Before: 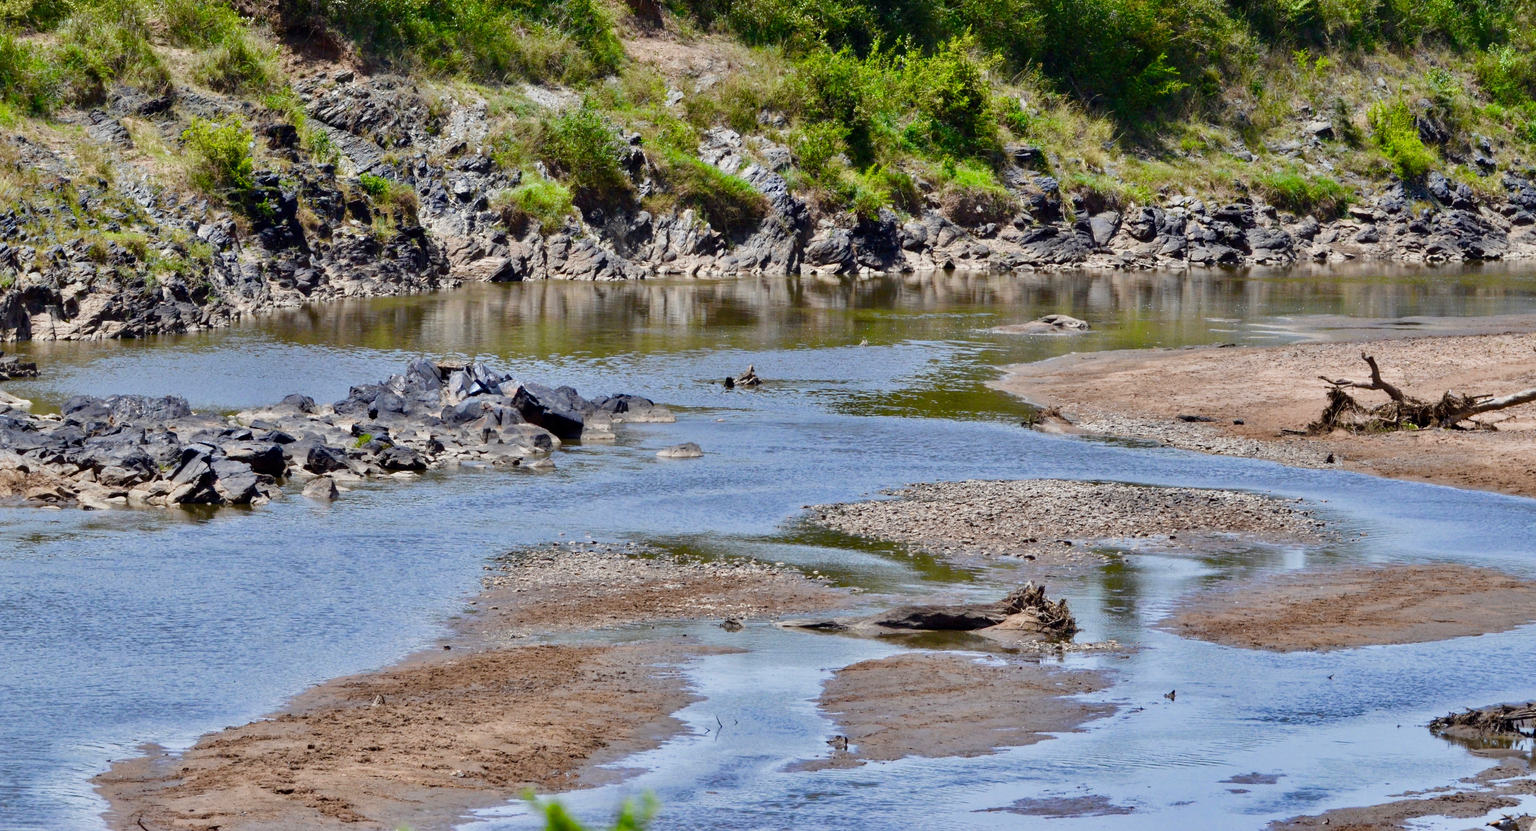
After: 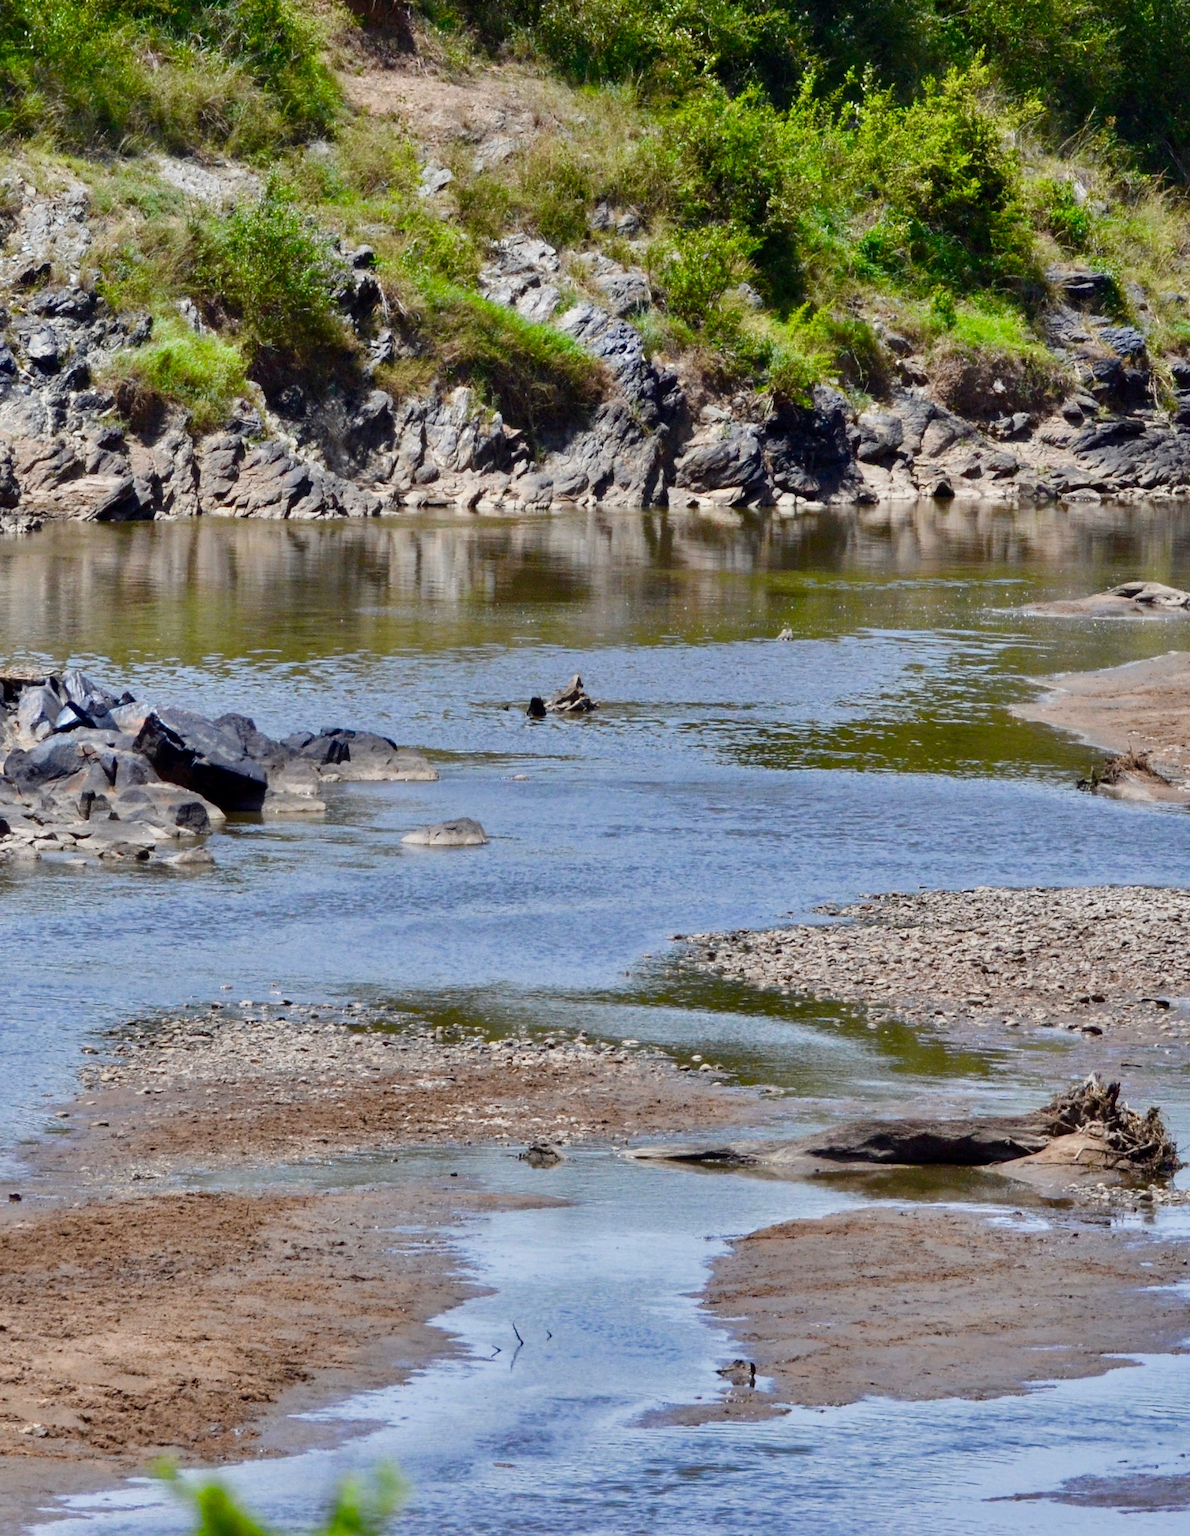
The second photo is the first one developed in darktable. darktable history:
crop: left 28.607%, right 29.485%
